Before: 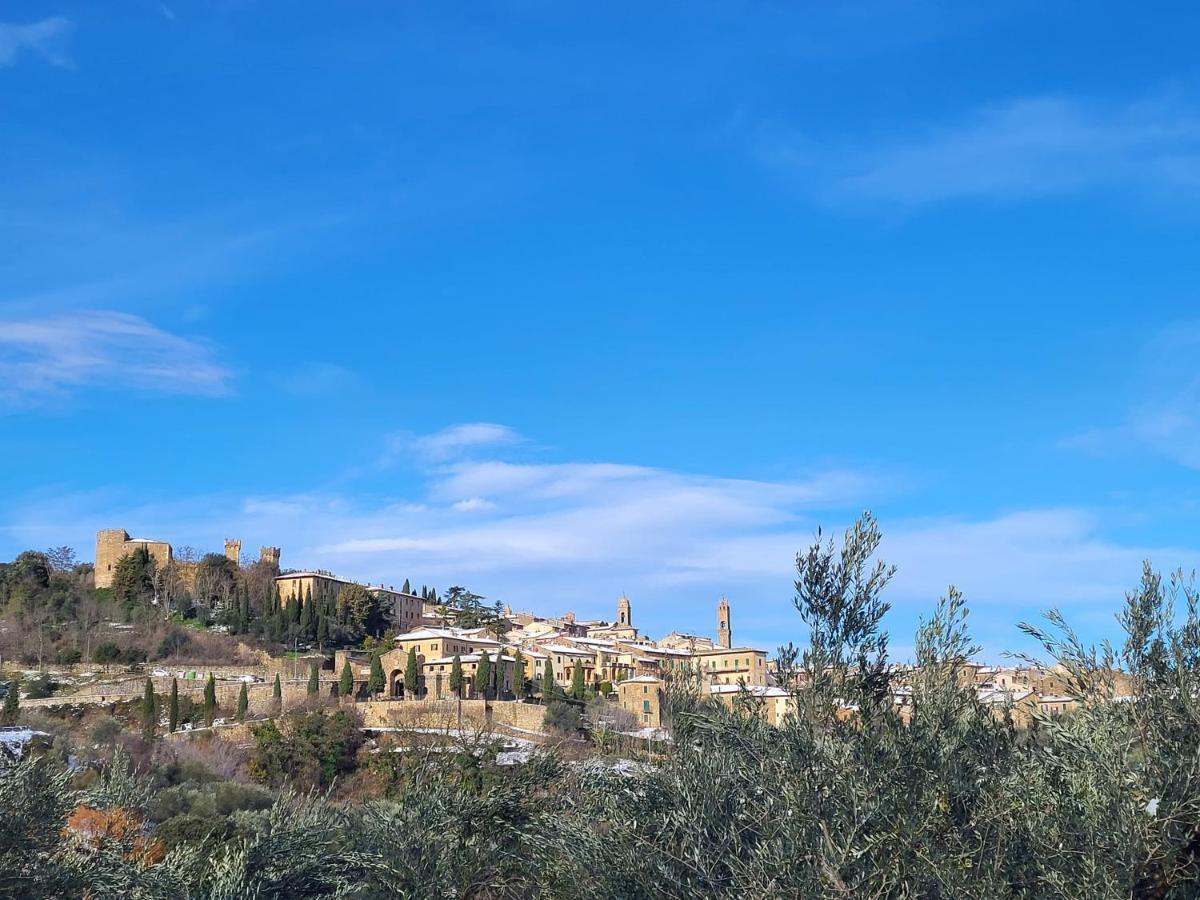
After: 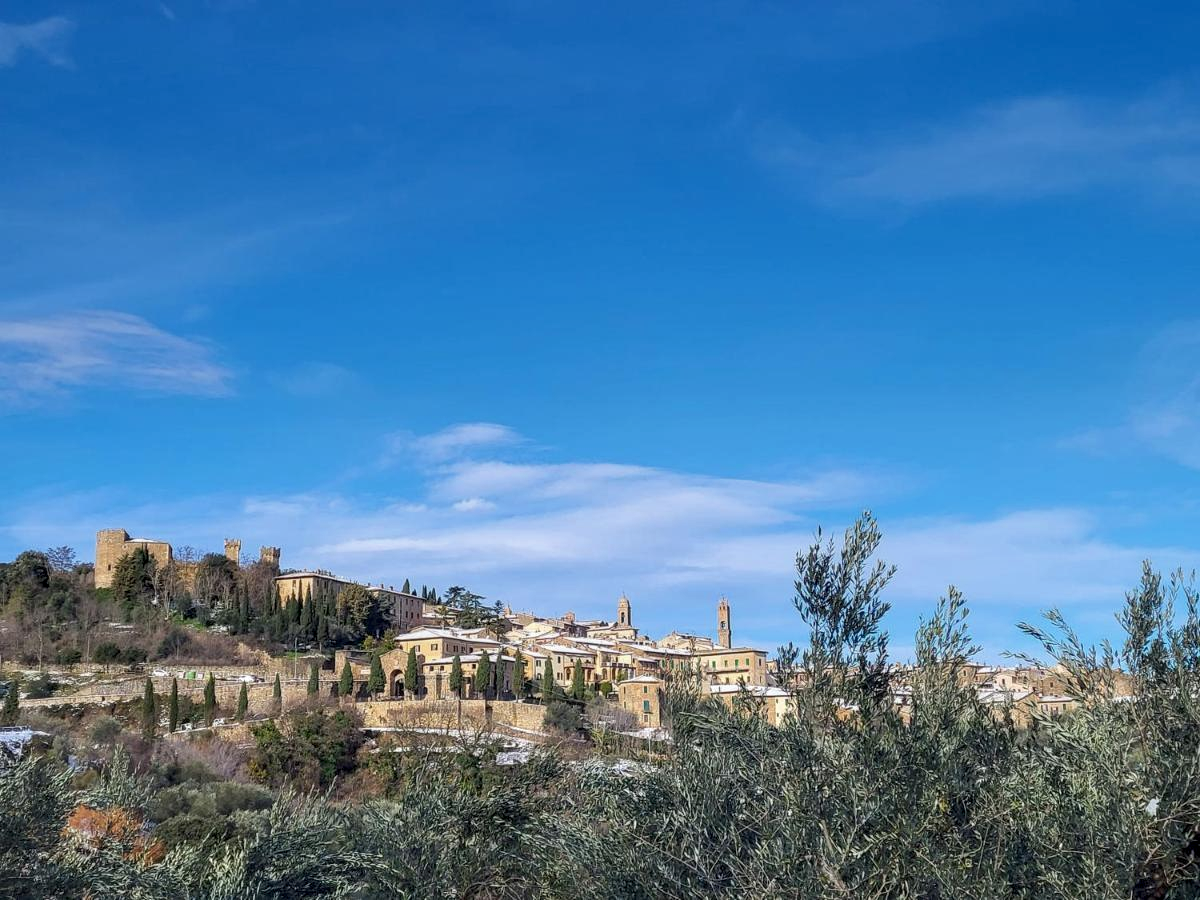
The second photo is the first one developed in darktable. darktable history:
local contrast: detail 130%
graduated density: rotation -0.352°, offset 57.64
base curve: curves: ch0 [(0, 0) (0.297, 0.298) (1, 1)], preserve colors none
